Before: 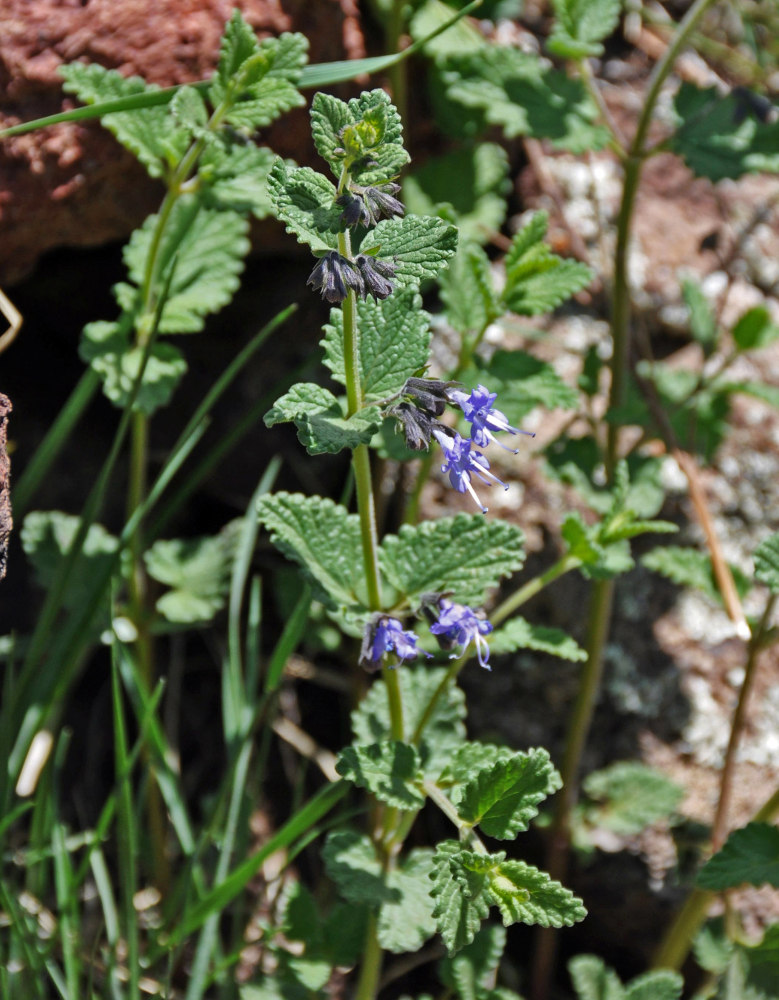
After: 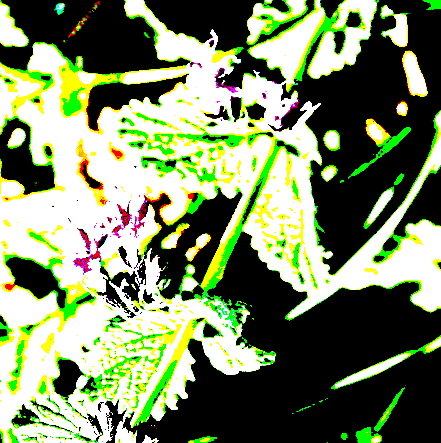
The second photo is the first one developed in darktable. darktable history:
crop and rotate: angle 148.53°, left 9.209%, top 15.556%, right 4.378%, bottom 16.952%
exposure: black level correction 0.099, exposure 3.03 EV, compensate exposure bias true, compensate highlight preservation false
shadows and highlights: shadows 25.48, highlights -47.85, soften with gaussian
